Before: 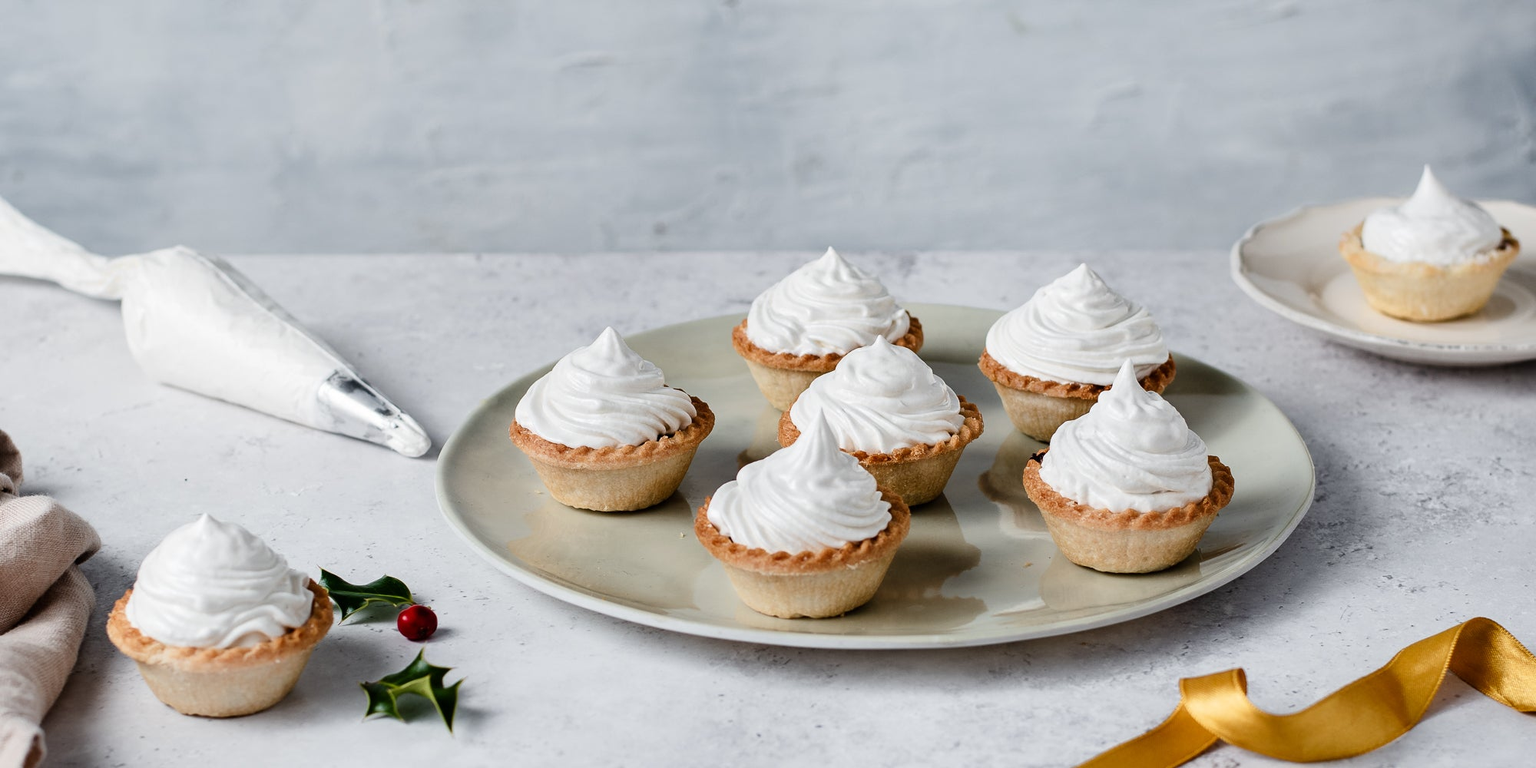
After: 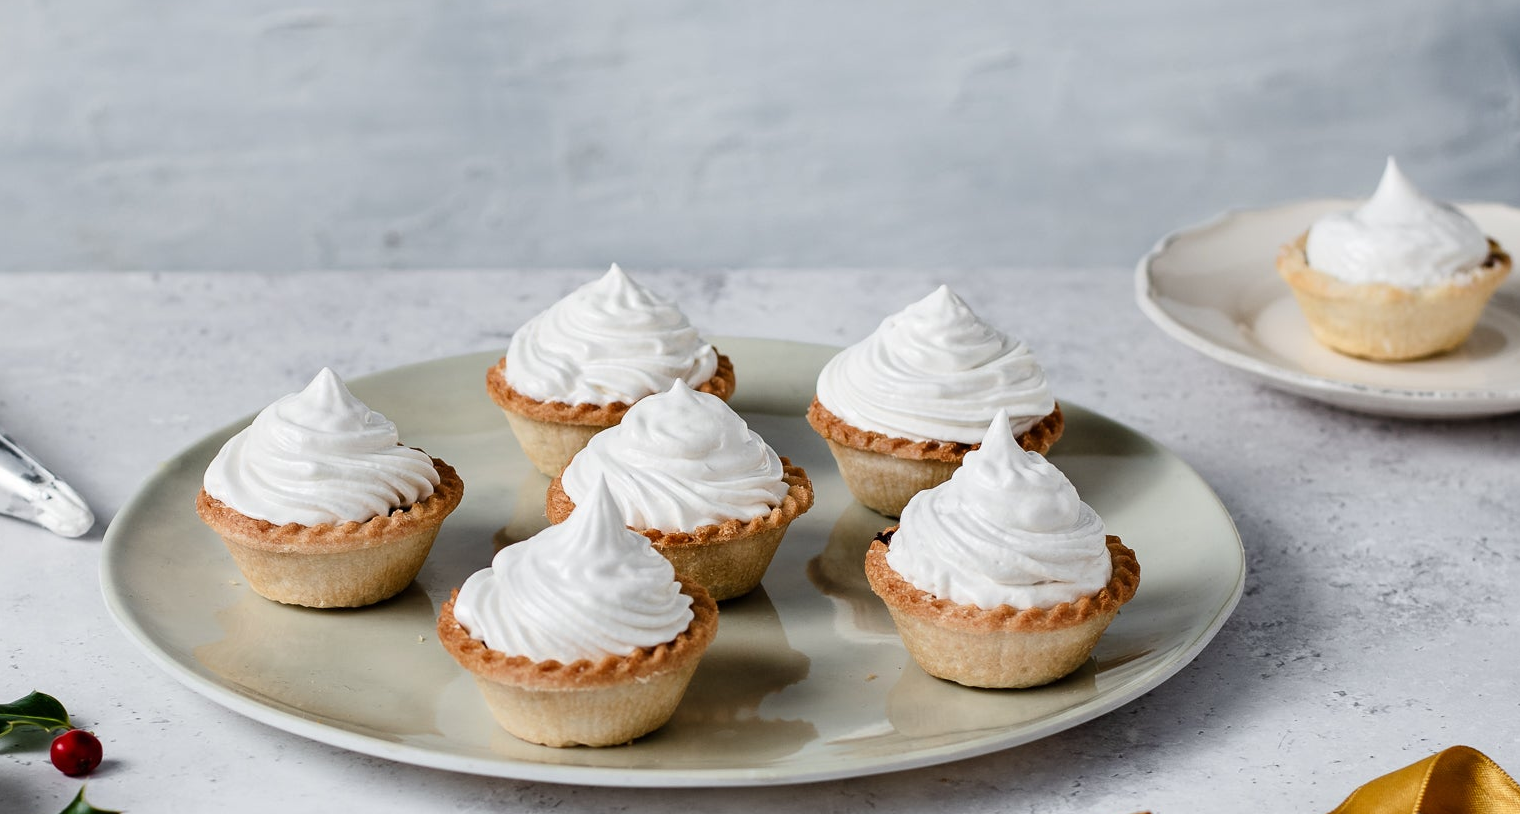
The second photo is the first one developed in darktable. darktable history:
crop: left 23.369%, top 5.872%, bottom 11.739%
